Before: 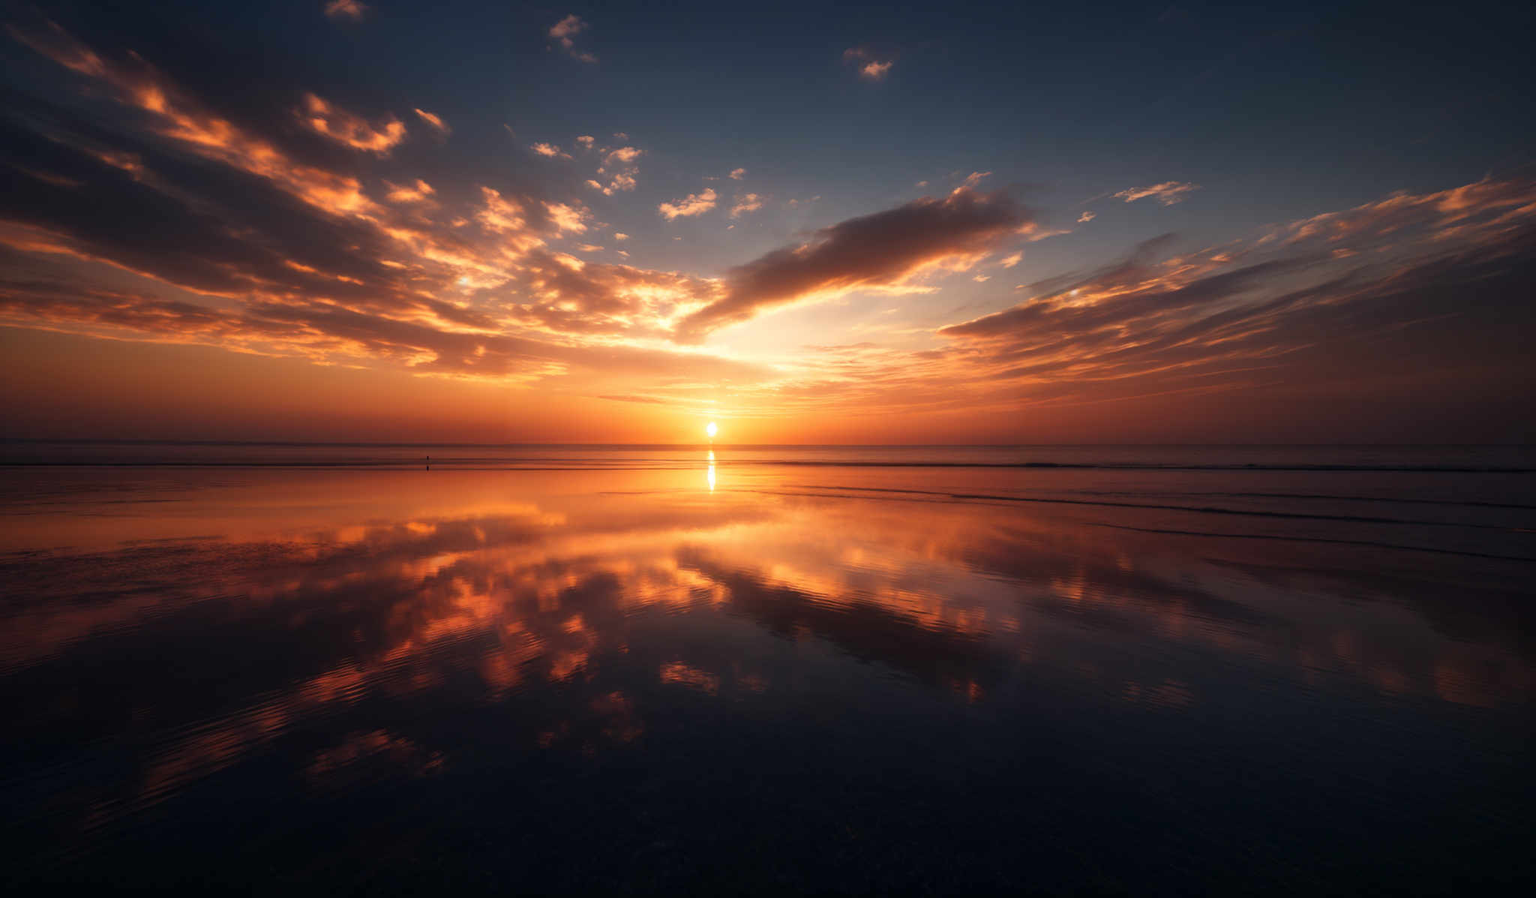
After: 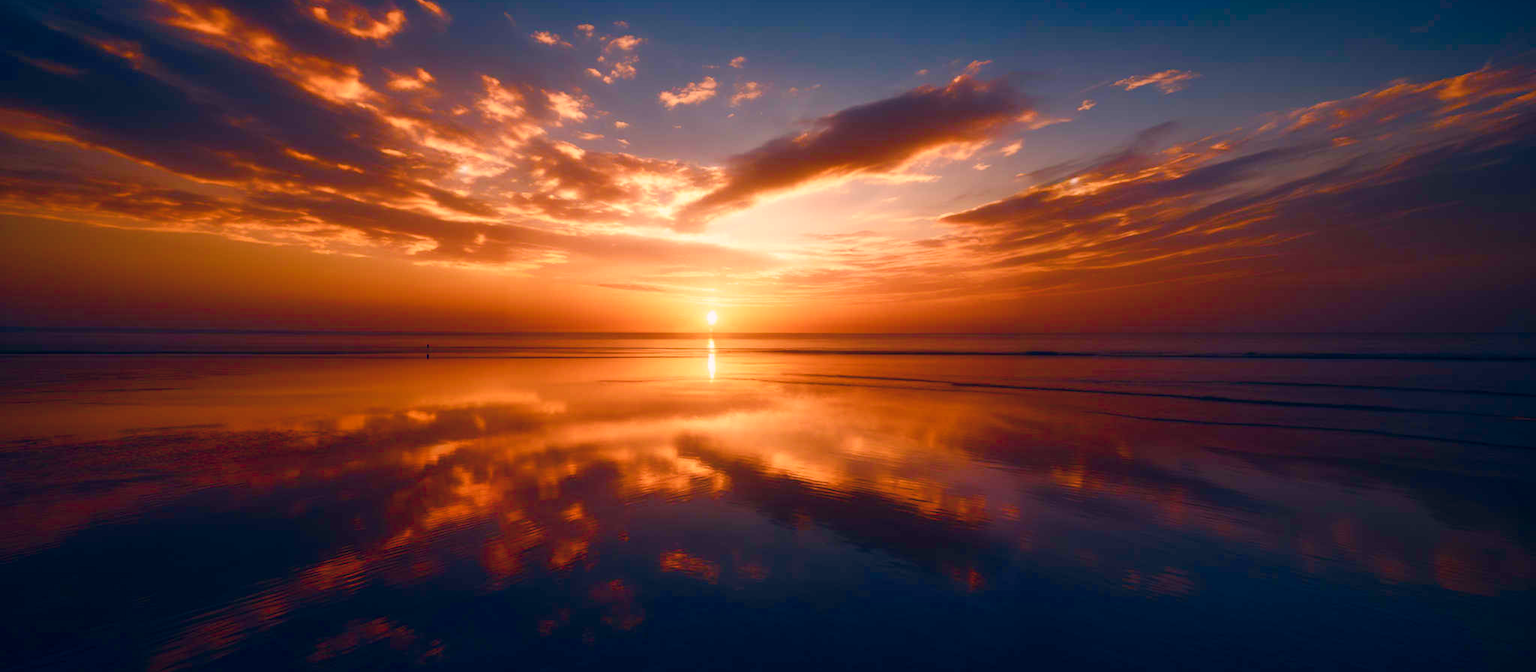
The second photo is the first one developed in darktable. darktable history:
crop and rotate: top 12.5%, bottom 12.5%
color balance rgb: perceptual saturation grading › global saturation 24.74%, perceptual saturation grading › highlights -51.22%, perceptual saturation grading › mid-tones 19.16%, perceptual saturation grading › shadows 60.98%, global vibrance 50%
color correction: highlights a* 14.46, highlights b* 5.85, shadows a* -5.53, shadows b* -15.24, saturation 0.85
